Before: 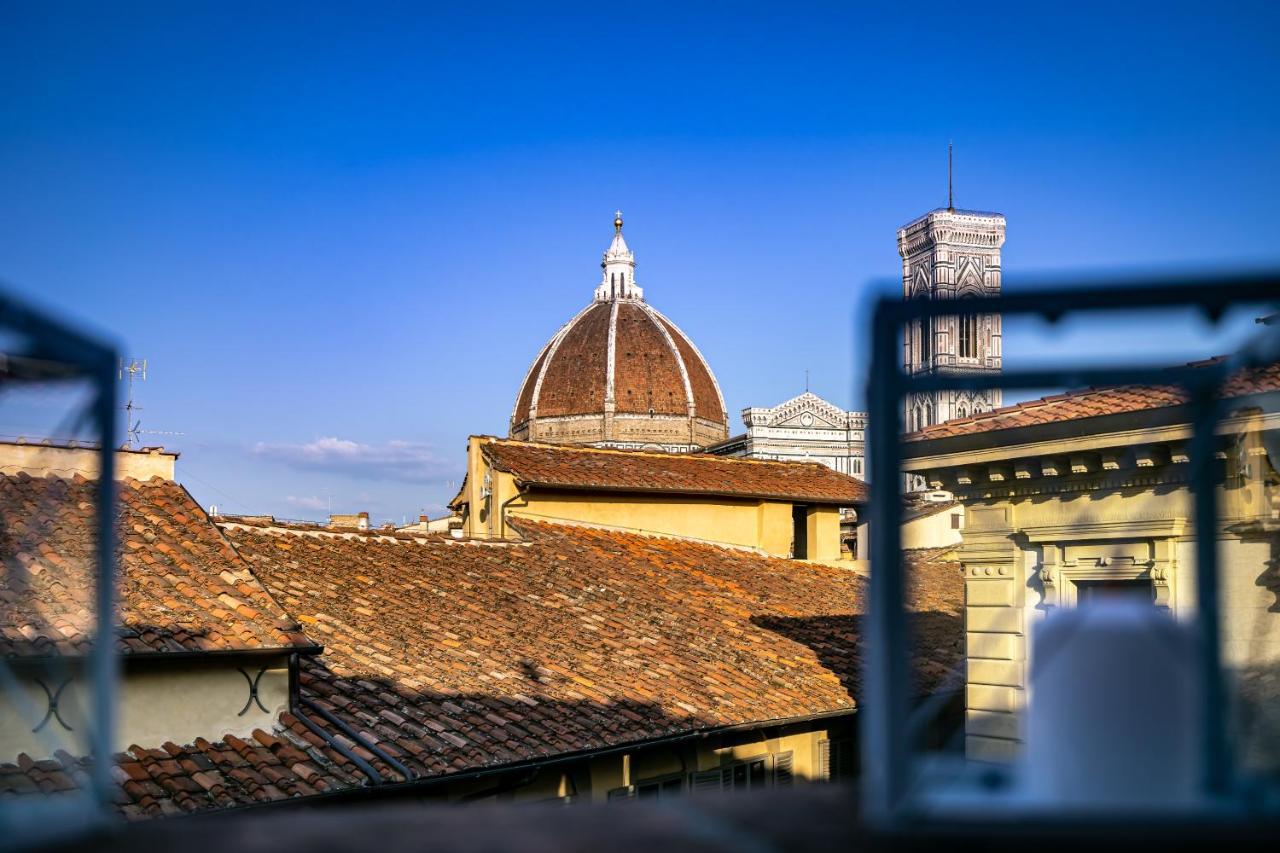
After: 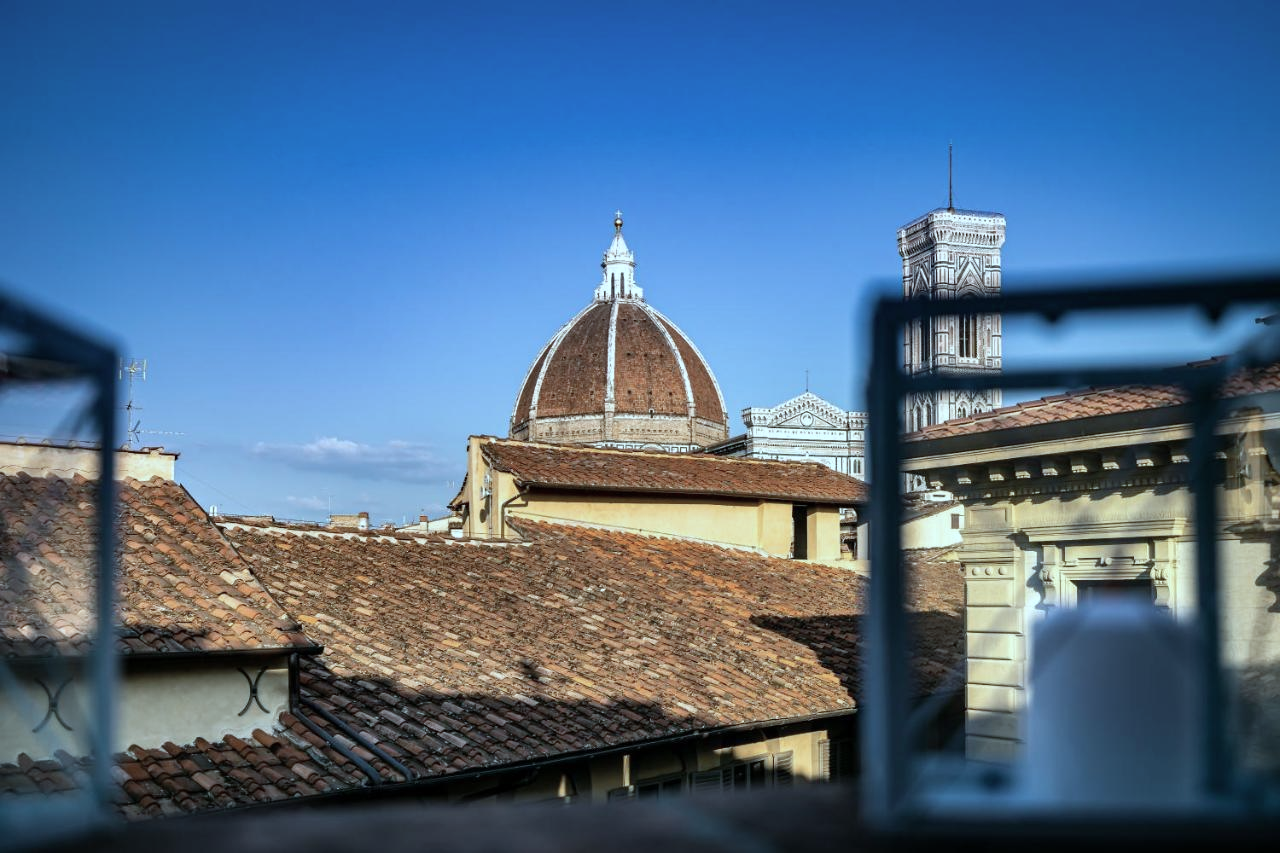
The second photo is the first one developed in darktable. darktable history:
color correction: highlights a* -13.32, highlights b* -17.93, saturation 0.713
